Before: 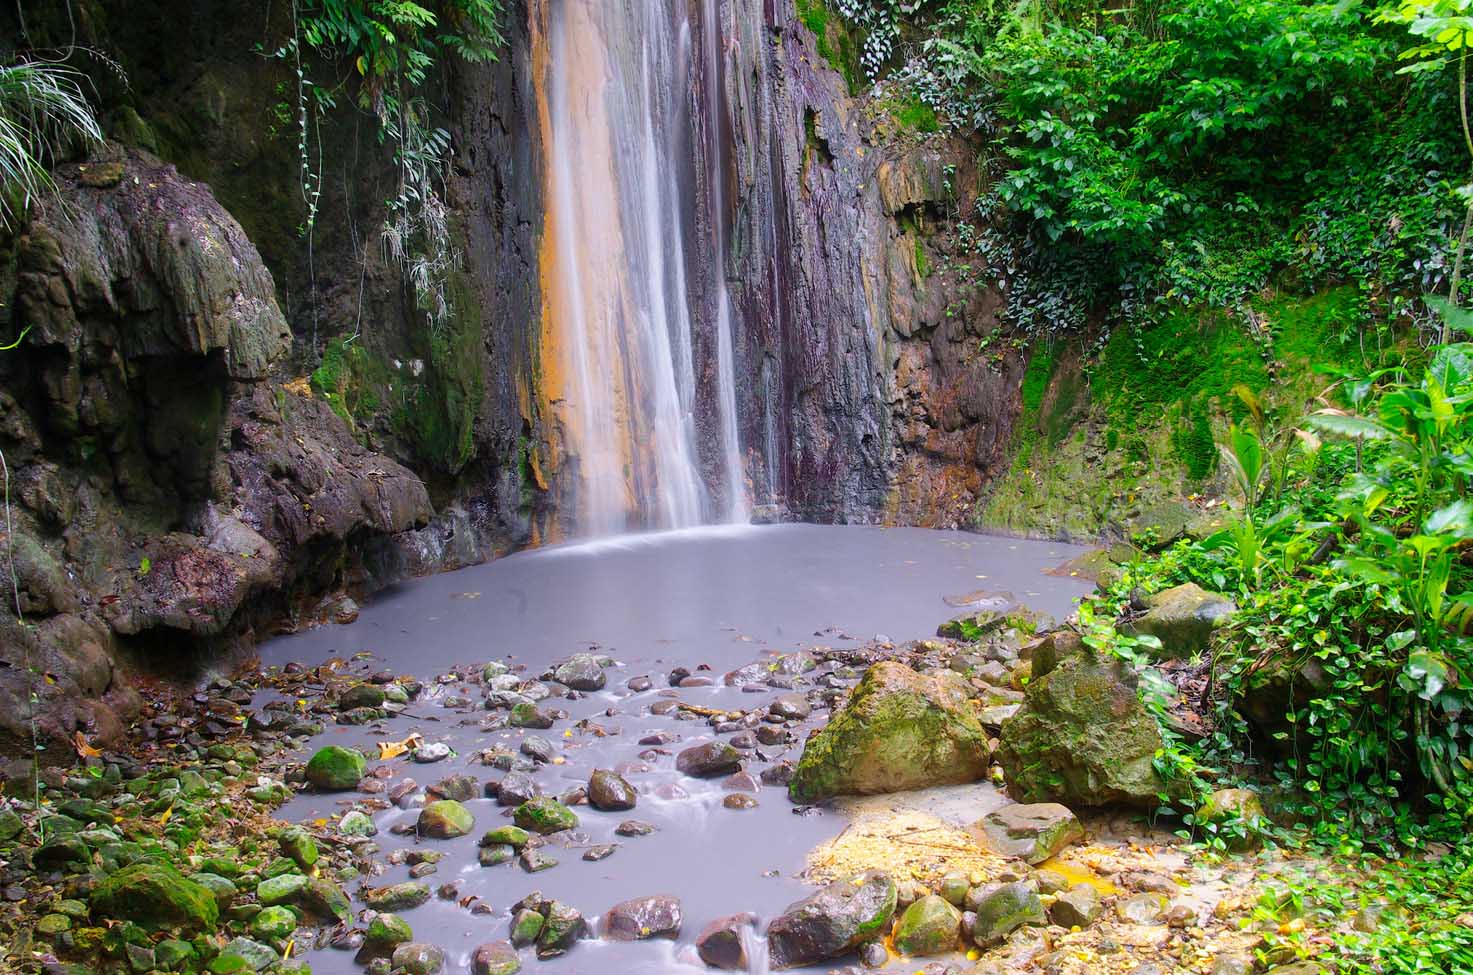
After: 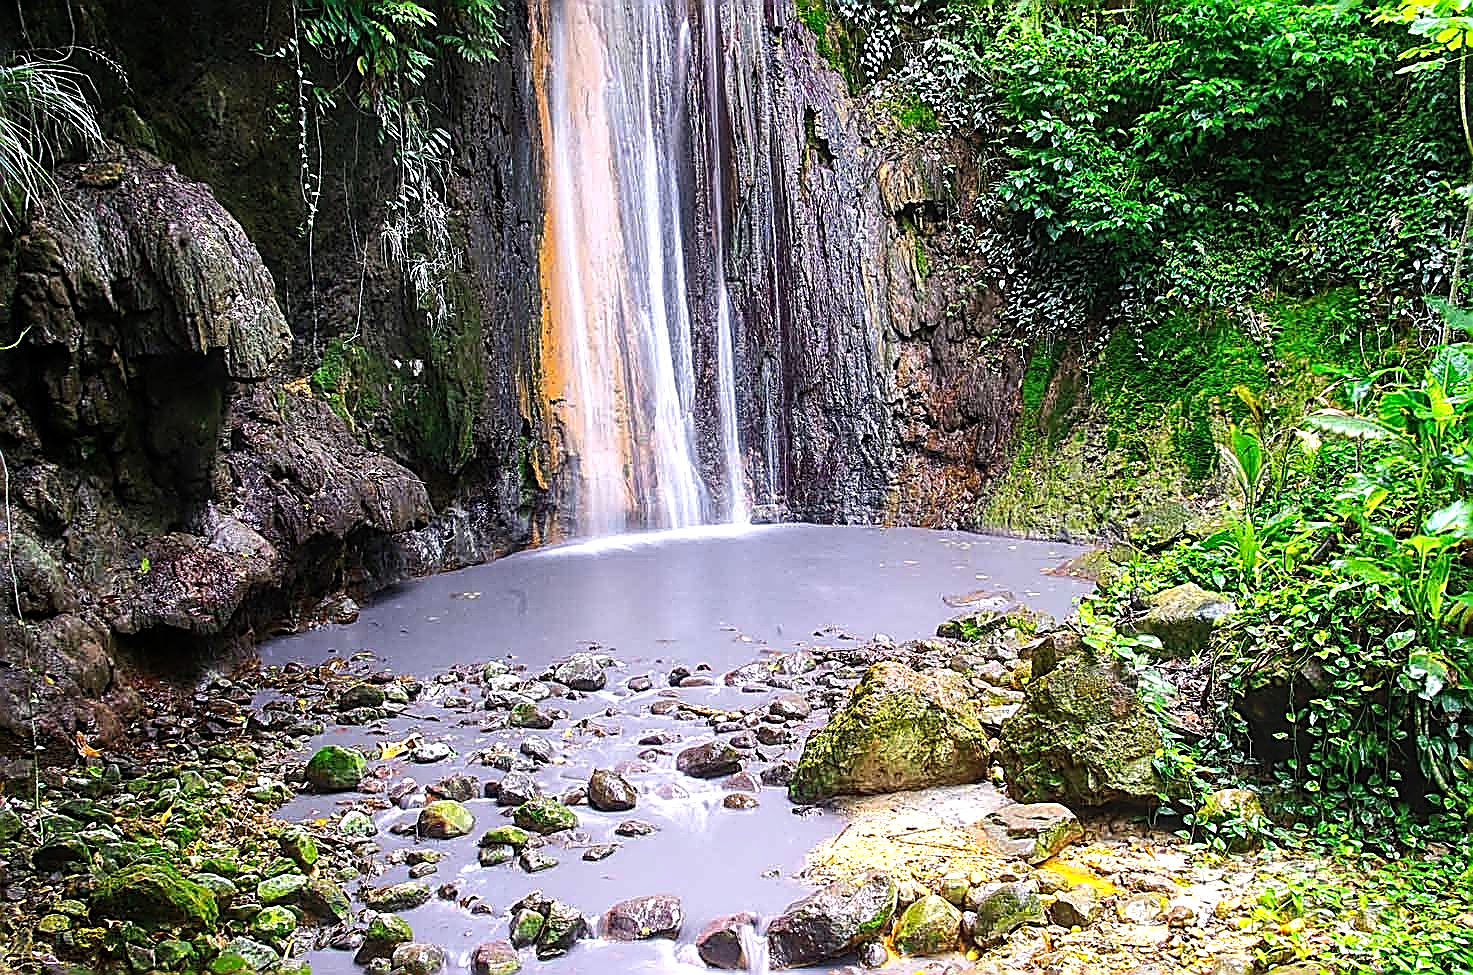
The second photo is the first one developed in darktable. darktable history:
sharpen: amount 2
tone equalizer: -8 EV -0.75 EV, -7 EV -0.7 EV, -6 EV -0.6 EV, -5 EV -0.4 EV, -3 EV 0.4 EV, -2 EV 0.6 EV, -1 EV 0.7 EV, +0 EV 0.75 EV, edges refinement/feathering 500, mask exposure compensation -1.57 EV, preserve details no
local contrast: on, module defaults
